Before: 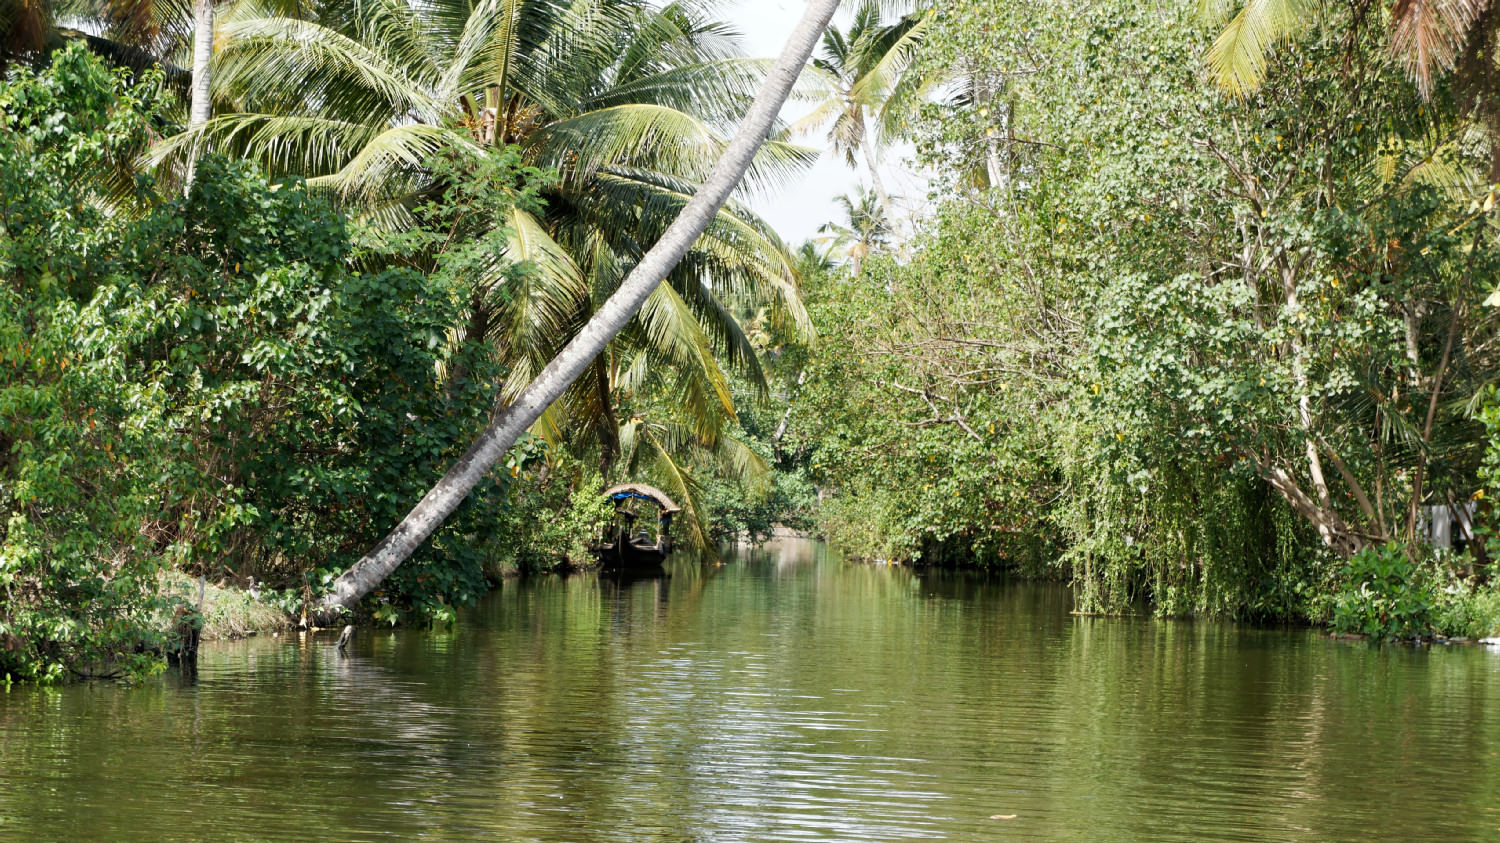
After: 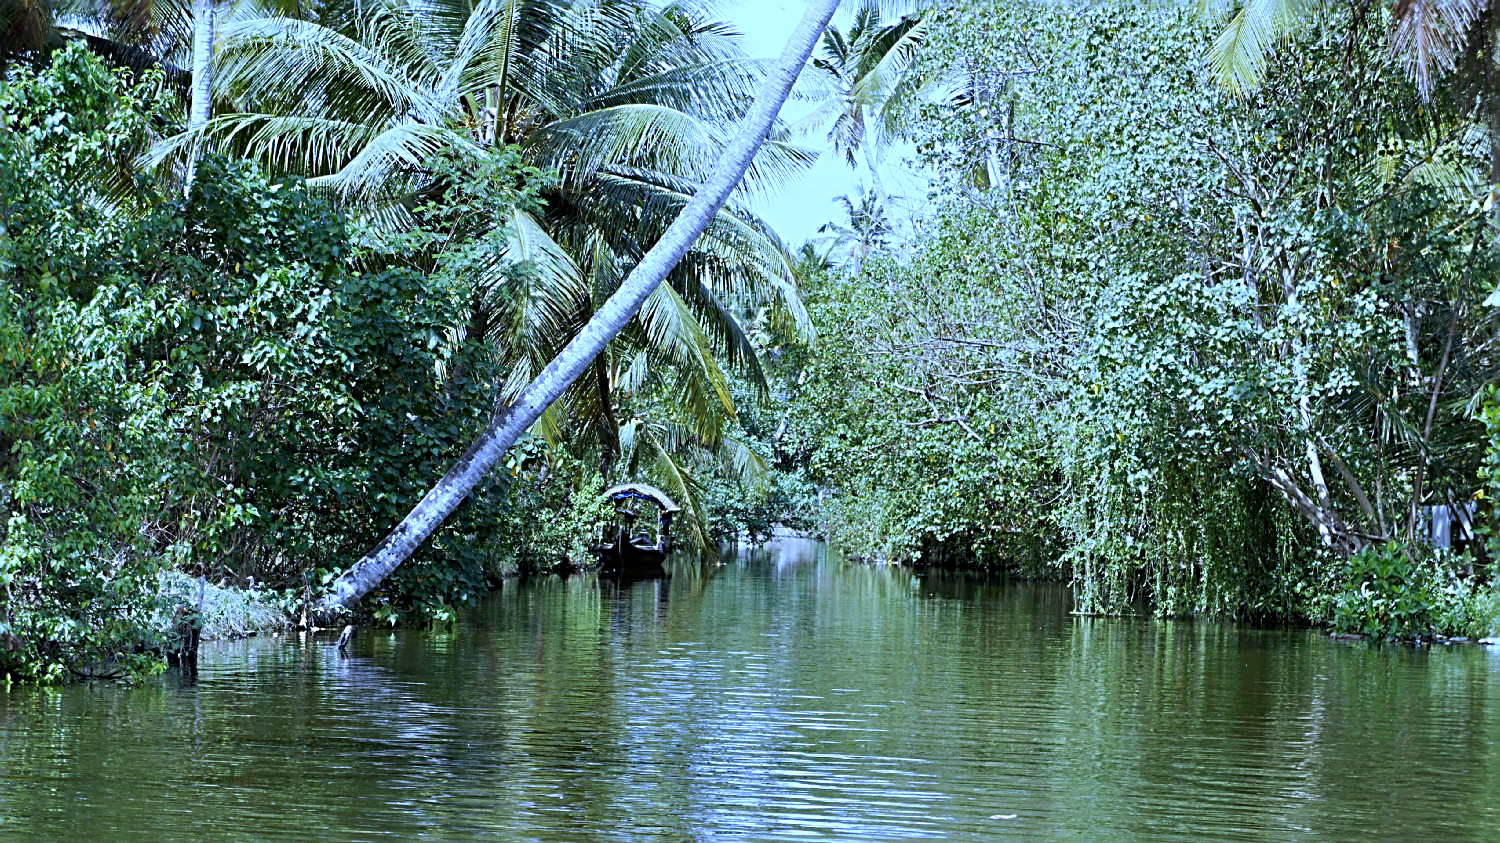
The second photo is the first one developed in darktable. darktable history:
white balance: red 0.766, blue 1.537
sharpen: radius 3.025, amount 0.757
